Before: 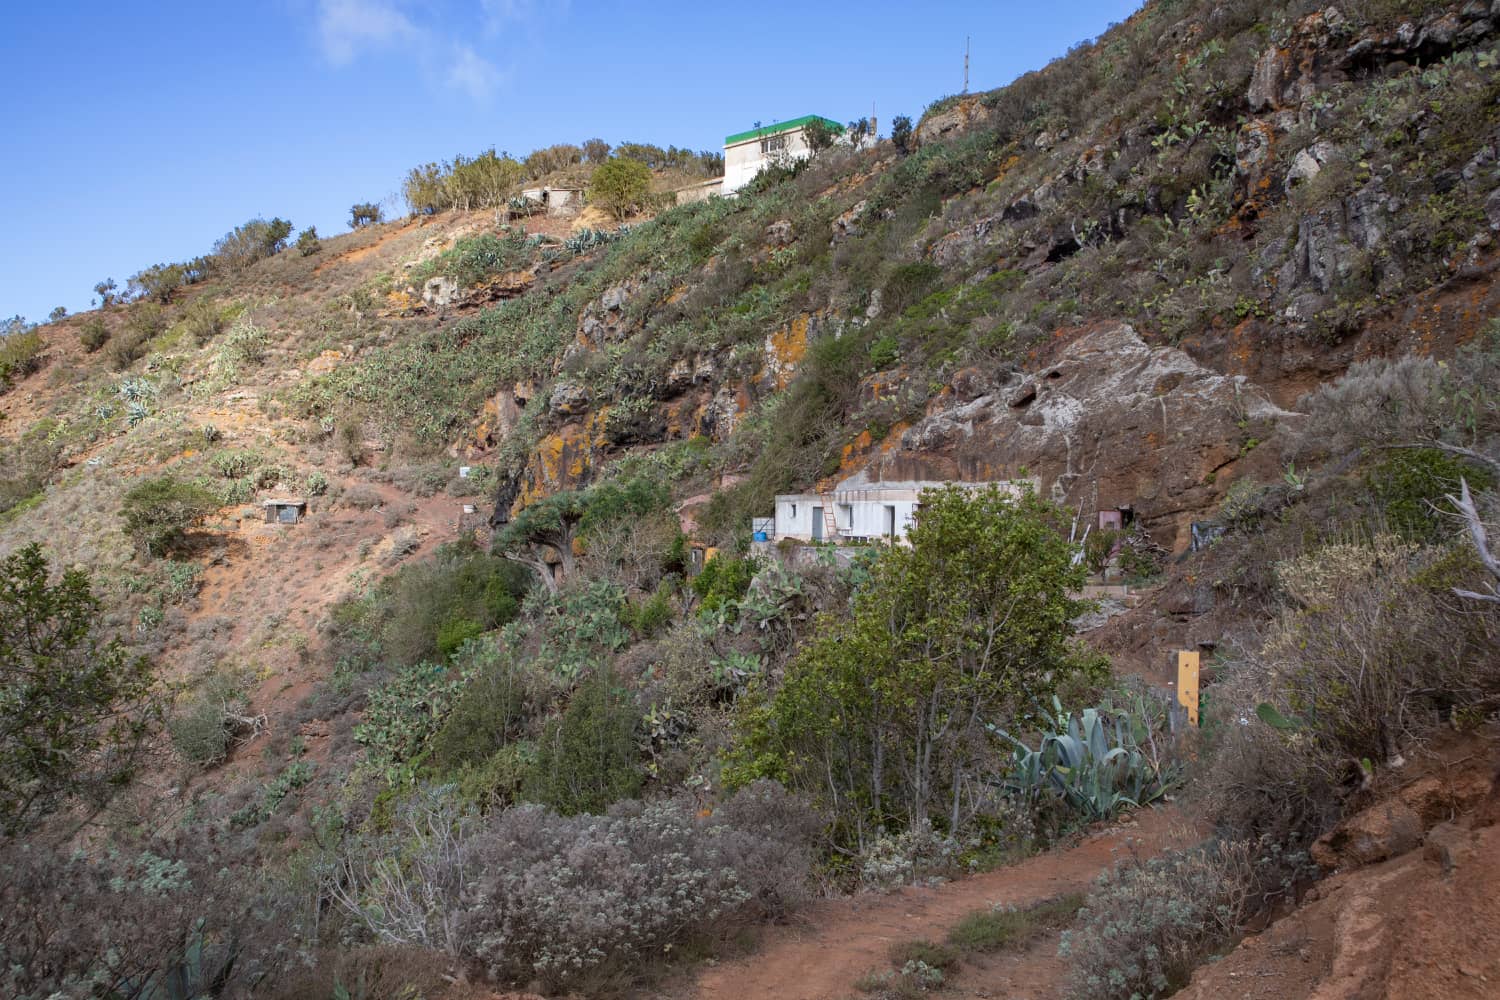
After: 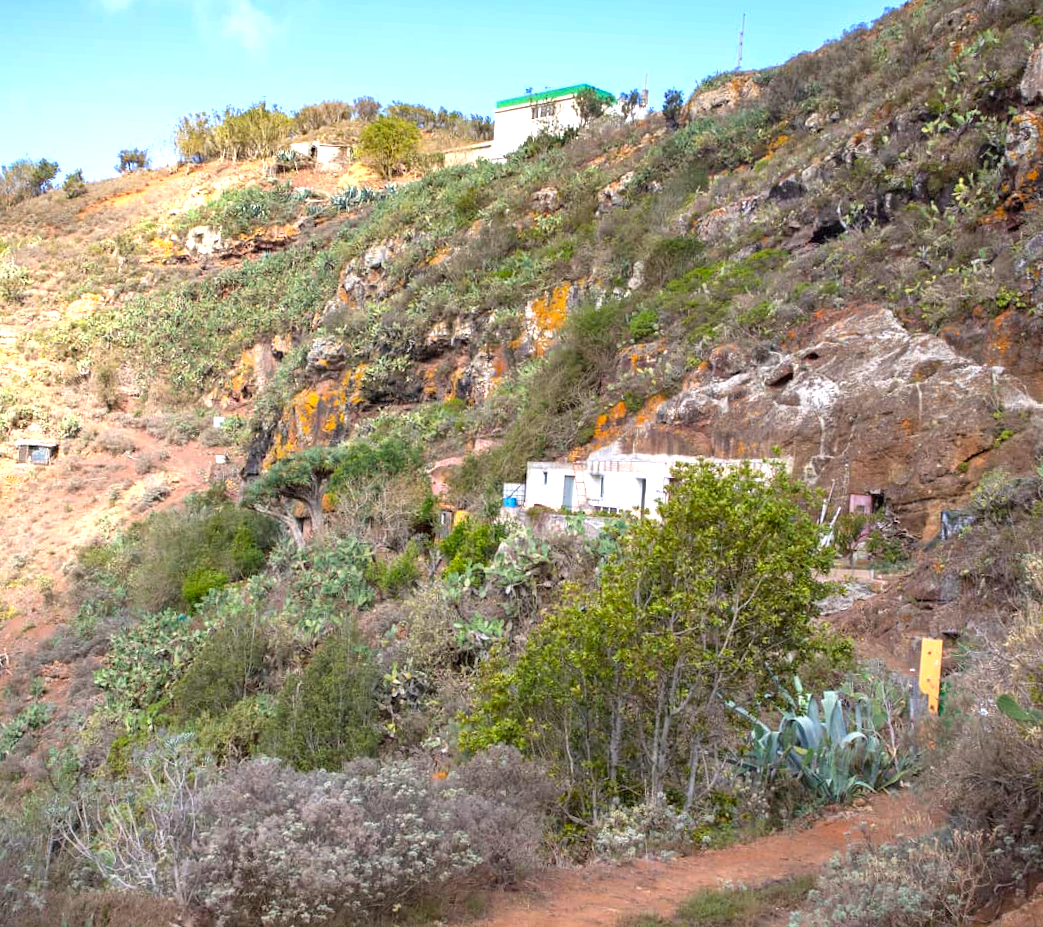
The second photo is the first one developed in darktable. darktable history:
exposure: black level correction 0, exposure 1.096 EV, compensate exposure bias true, compensate highlight preservation false
color balance rgb: highlights gain › chroma 1.013%, highlights gain › hue 69.48°, perceptual saturation grading › global saturation 14.759%, global vibrance 20%
crop and rotate: angle -2.99°, left 14.03%, top 0.017%, right 11.035%, bottom 0.066%
